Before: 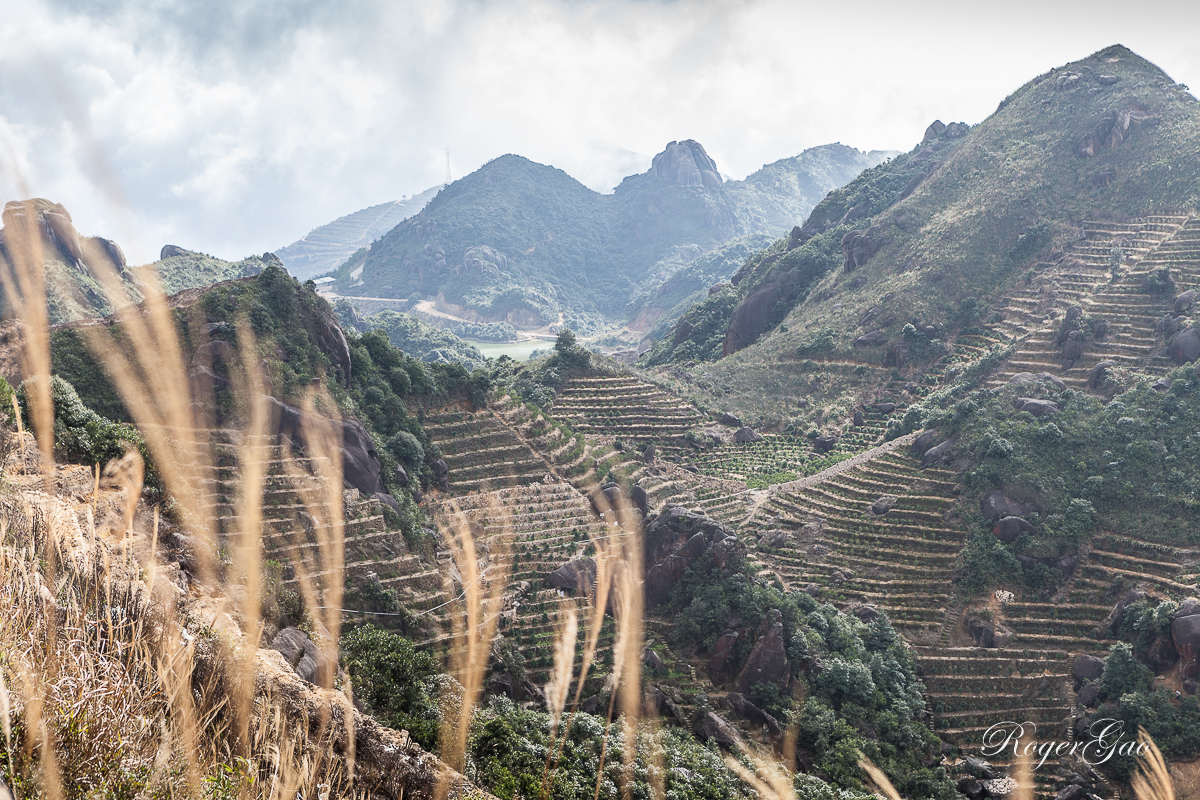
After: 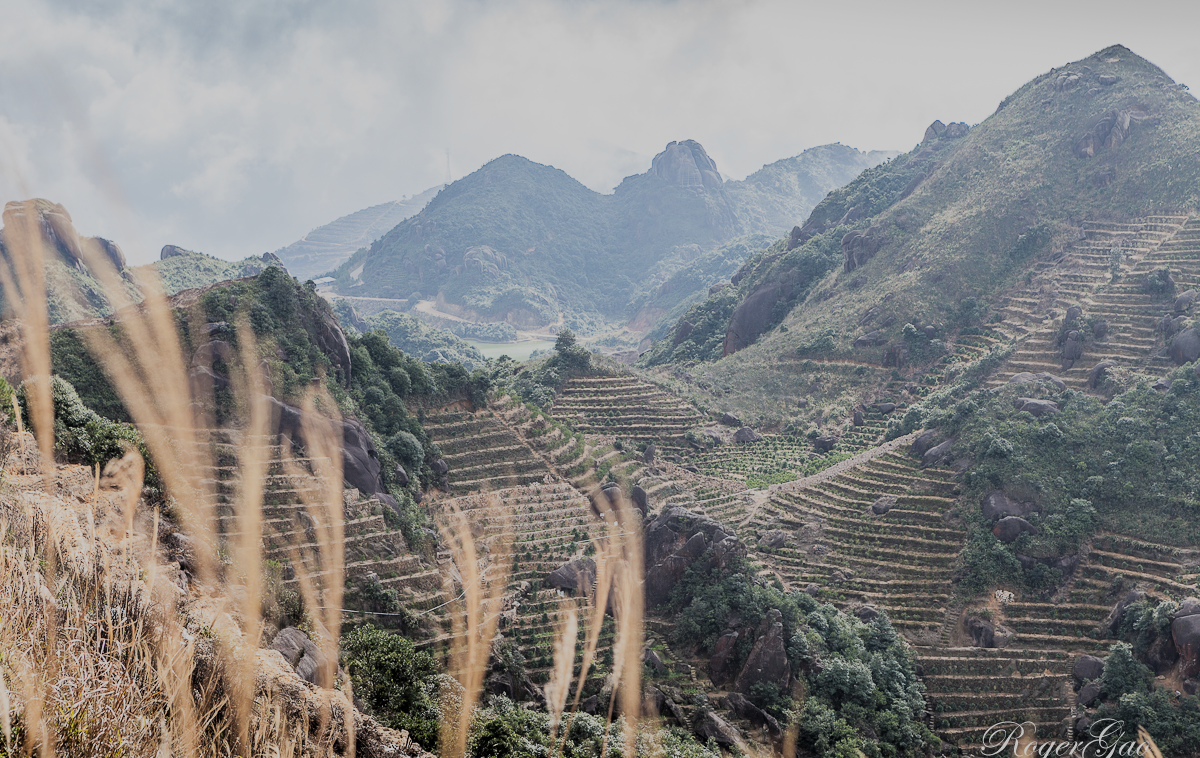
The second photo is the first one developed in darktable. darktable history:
crop and rotate: top 0.006%, bottom 5.185%
filmic rgb: middle gray luminance 29.81%, black relative exposure -8.95 EV, white relative exposure 7 EV, target black luminance 0%, hardness 2.94, latitude 1.76%, contrast 0.963, highlights saturation mix 3.62%, shadows ↔ highlights balance 12.86%
